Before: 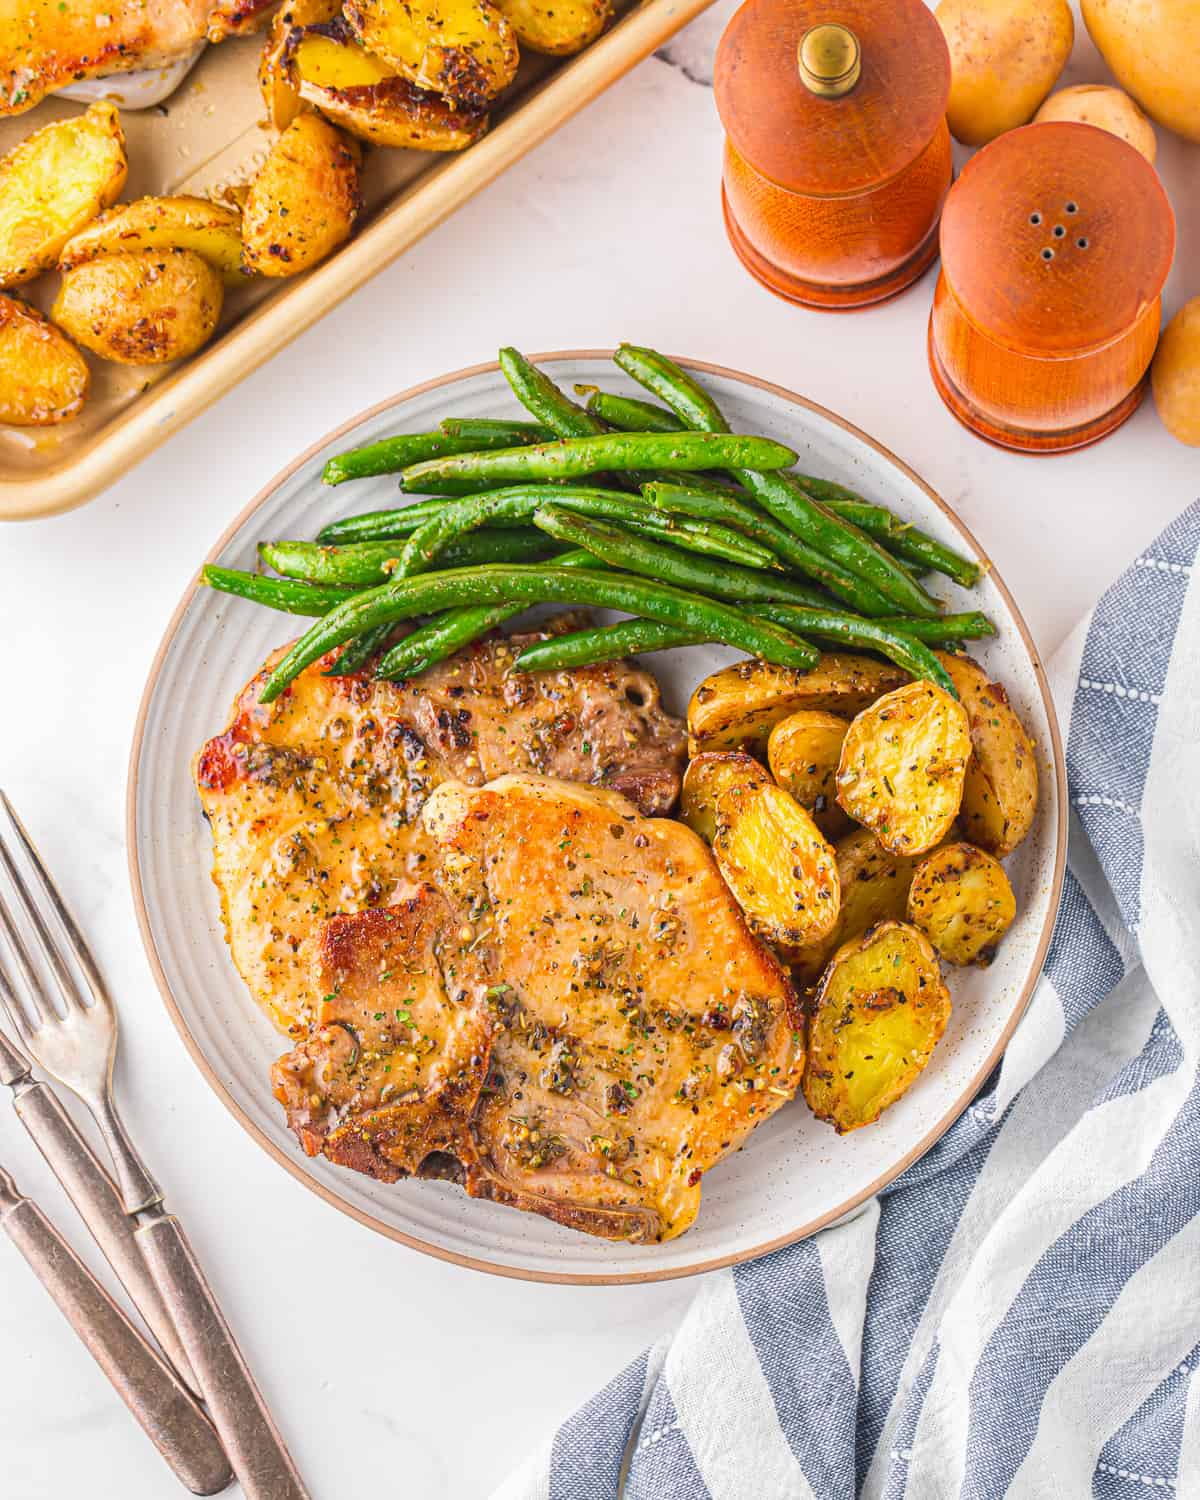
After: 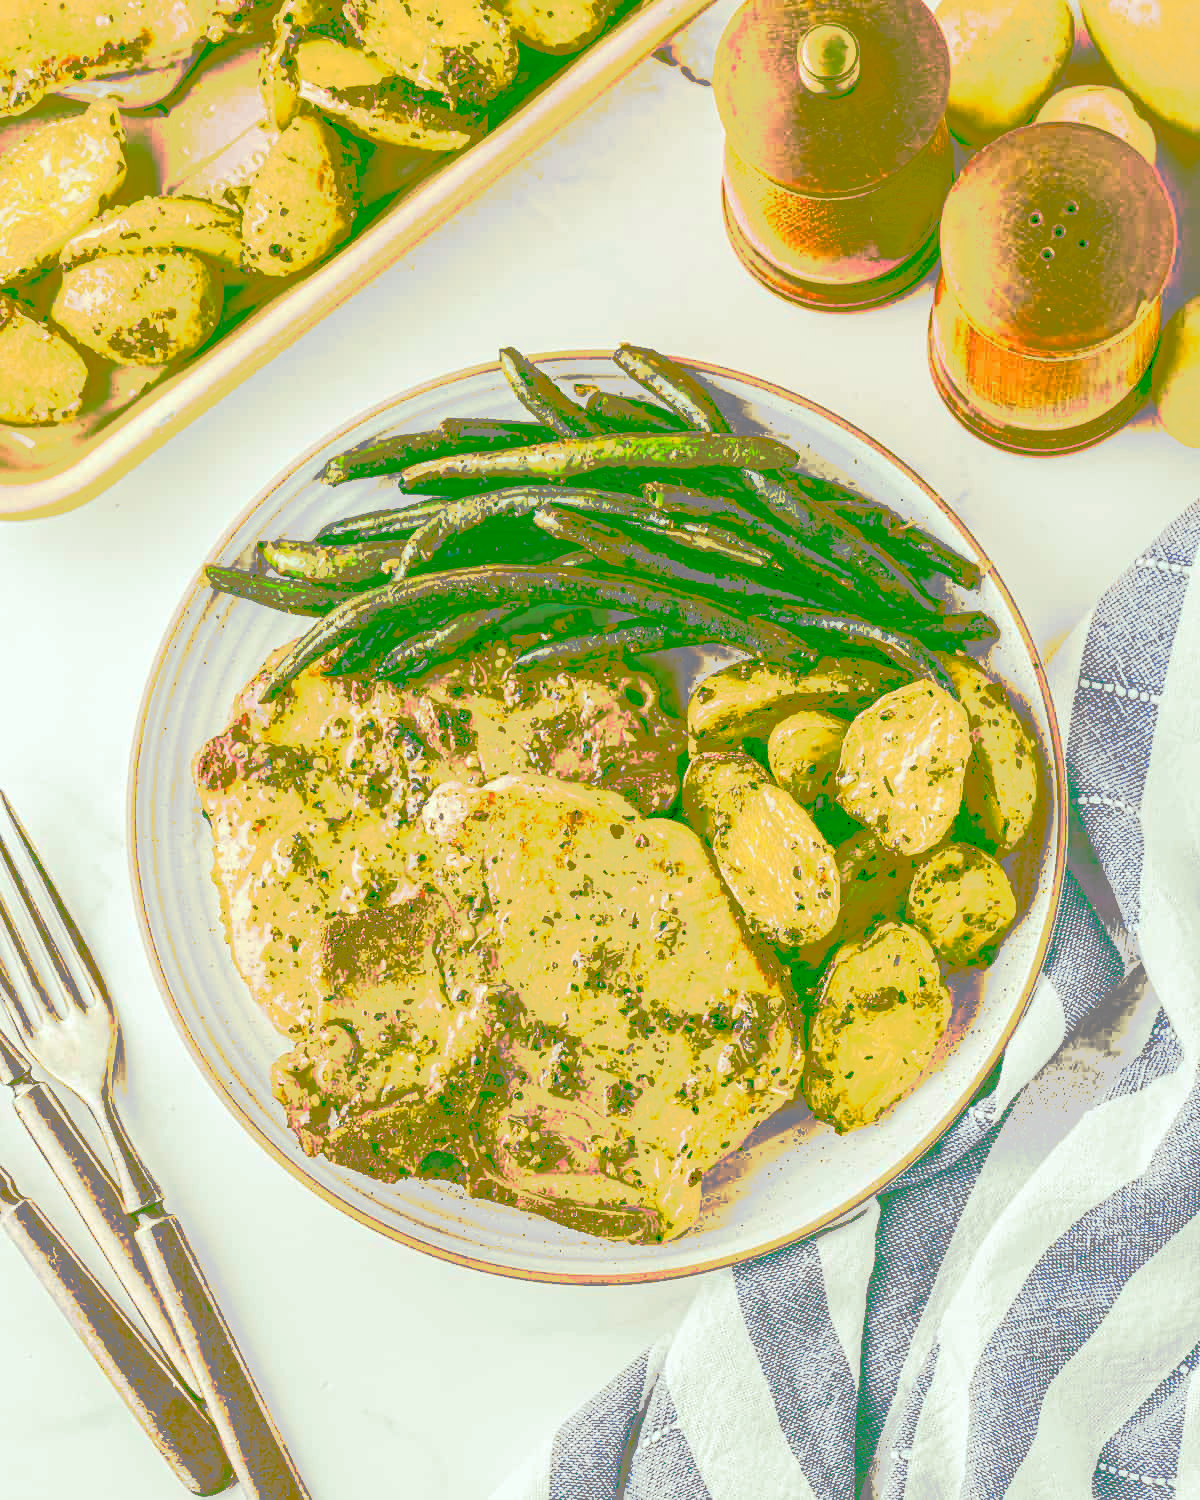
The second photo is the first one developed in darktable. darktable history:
tone curve: curves: ch0 [(0, 0) (0.003, 0.011) (0.011, 0.043) (0.025, 0.133) (0.044, 0.226) (0.069, 0.303) (0.1, 0.371) (0.136, 0.429) (0.177, 0.482) (0.224, 0.516) (0.277, 0.539) (0.335, 0.535) (0.399, 0.517) (0.468, 0.498) (0.543, 0.523) (0.623, 0.655) (0.709, 0.83) (0.801, 0.827) (0.898, 0.89) (1, 1)], preserve colors none
color look up table: target L [94.44, 93.17, 93.6, 89.6, 87.05, 68.68, 65.87, 66.23, 57.86, 19.65, 18.67, 50.83, 200.23, 85.79, 83.37, 70.73, 61.89, 59.68, 39.67, 62.84, 47.56, 3.242, 2.336, 0, 95.7, 87.47, 83.49, 72.7, 63.51, 68.95, 70.57, 58.49, 58.26, 22.68, 61.25, 36.7, 52.22, 50.91, 9.157, 51.69, 50.27, 50.95, 3.667, 5.075, 79.28, 68.12, 77.4, 20.93, 19.37], target a [-8.69, -24.06, -10.73, -67.87, -79.91, -11.69, -25.95, -32.03, 3.971, -15.13, -28.56, -108.13, 0, 7.55, 0.006, 45.04, 11.96, 10.89, 93.45, 11.76, -100.36, 9.671, 7.109, 0, 5.133, 9.215, 4.003, 54.21, 0.898, 47.27, 57.36, 14.8, 12.28, 29.47, 5.359, 89.86, -84.53, -101.89, 73.39, -90.85, -87.59, -103.61, 37.07, -4.893, -48.98, -10.59, -51.07, 1.048, -3.181], target b [56.55, 47.75, 140.89, 123.61, 43.96, 10.34, 10.54, 99.5, 92.16, 9.147, 25.92, 78.25, 0, 47.06, 32.08, 15.37, 97.49, 83.02, 64.06, 79.2, 75.22, 4.579, -2.904, 0, -3.784, -0.566, -21.11, -23.06, -0.686, 8.675, -25.95, -55.26, -4.746, -120.74, 68.36, 31.99, -10.45, 60.37, -146.31, -11.3, -22.8, 73.97, -89.16, -1.824, -15.89, -47.14, 12.54, -72.45, -66.13], num patches 49
